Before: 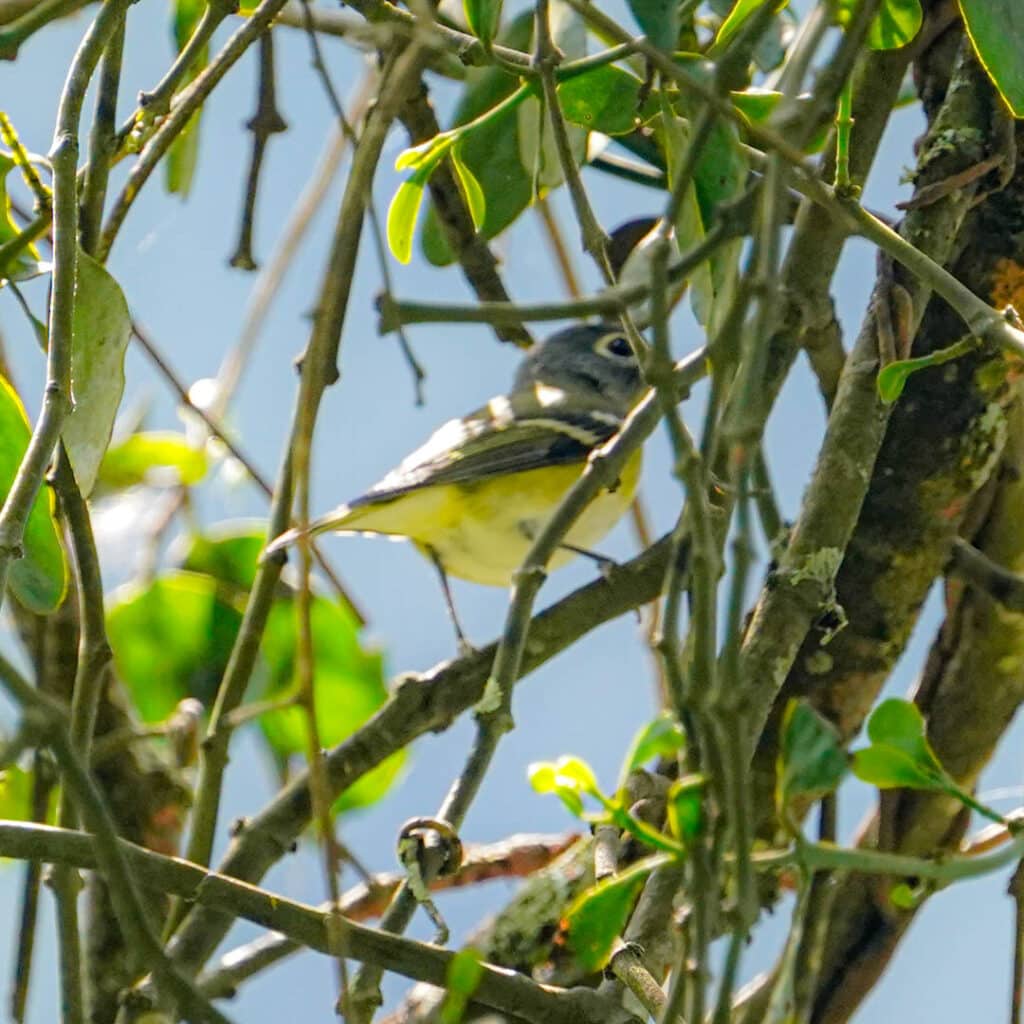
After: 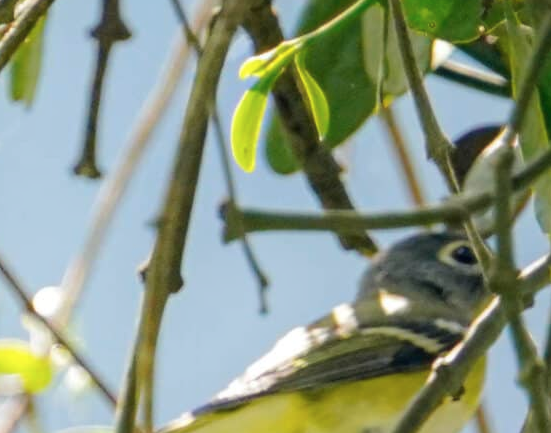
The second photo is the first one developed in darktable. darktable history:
crop: left 15.306%, top 9.065%, right 30.789%, bottom 48.638%
soften: size 10%, saturation 50%, brightness 0.2 EV, mix 10%
